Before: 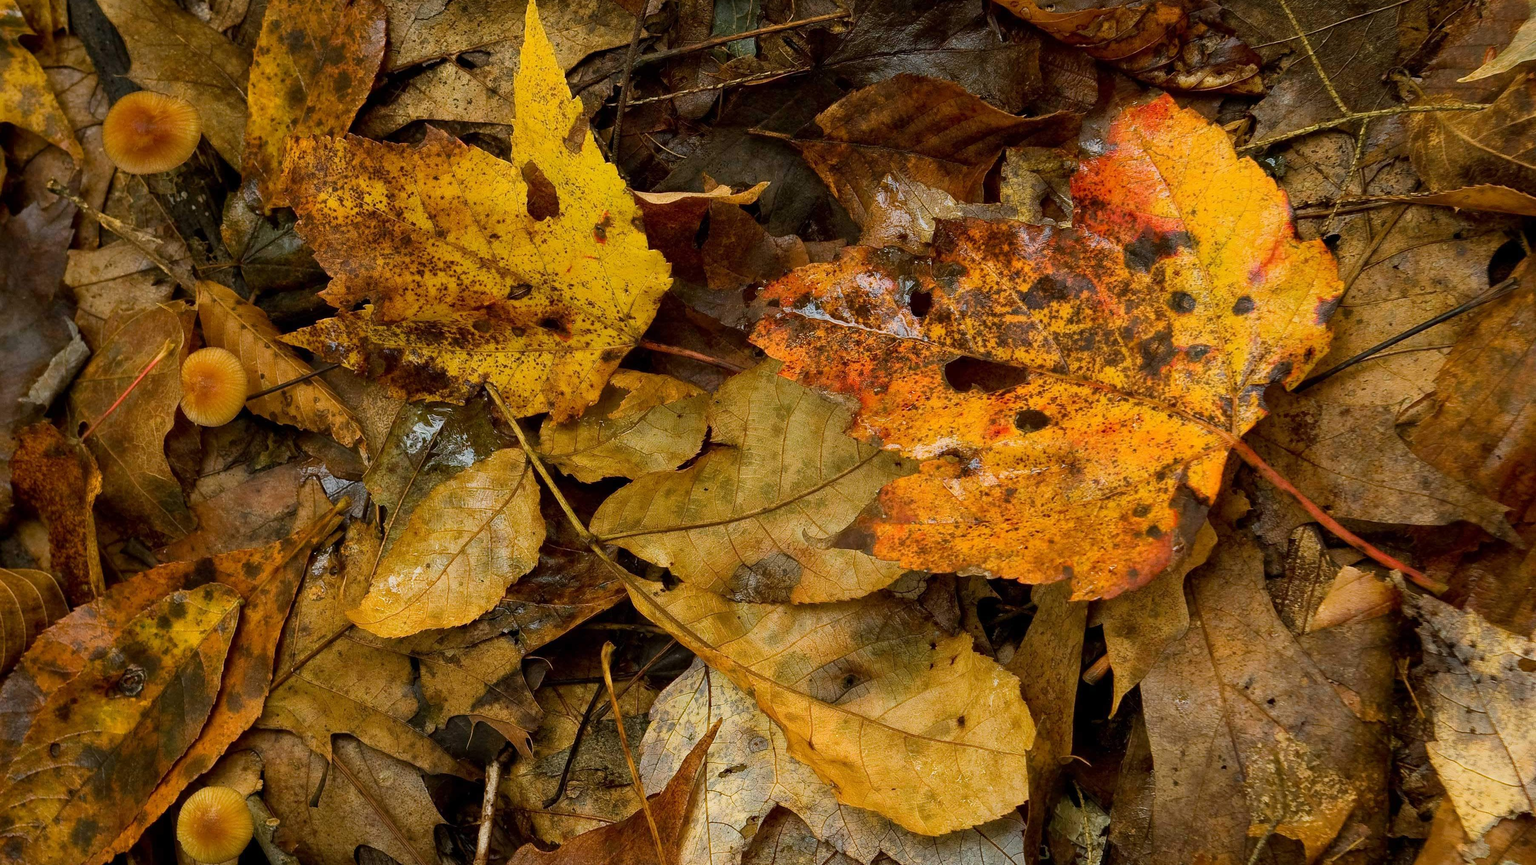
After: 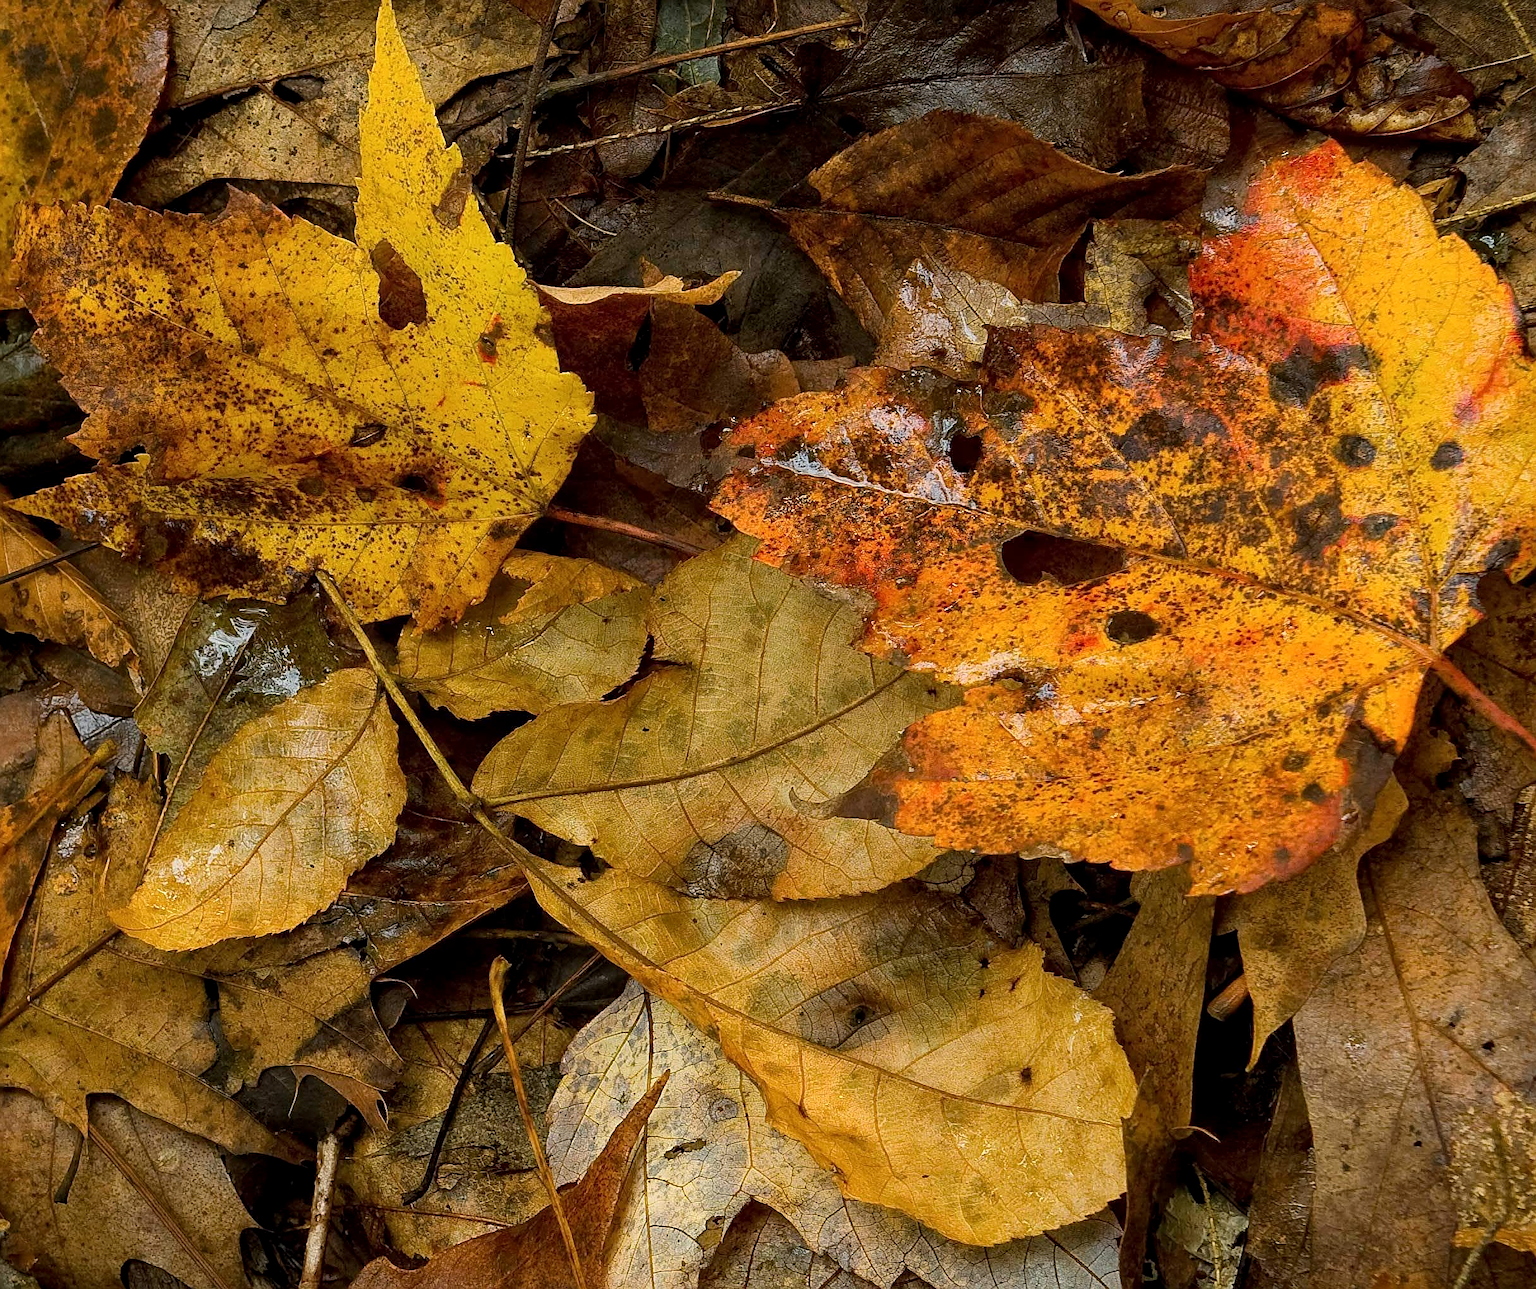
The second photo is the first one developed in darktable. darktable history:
crop and rotate: left 17.811%, right 15.099%
sharpen: on, module defaults
local contrast: highlights 103%, shadows 98%, detail 119%, midtone range 0.2
